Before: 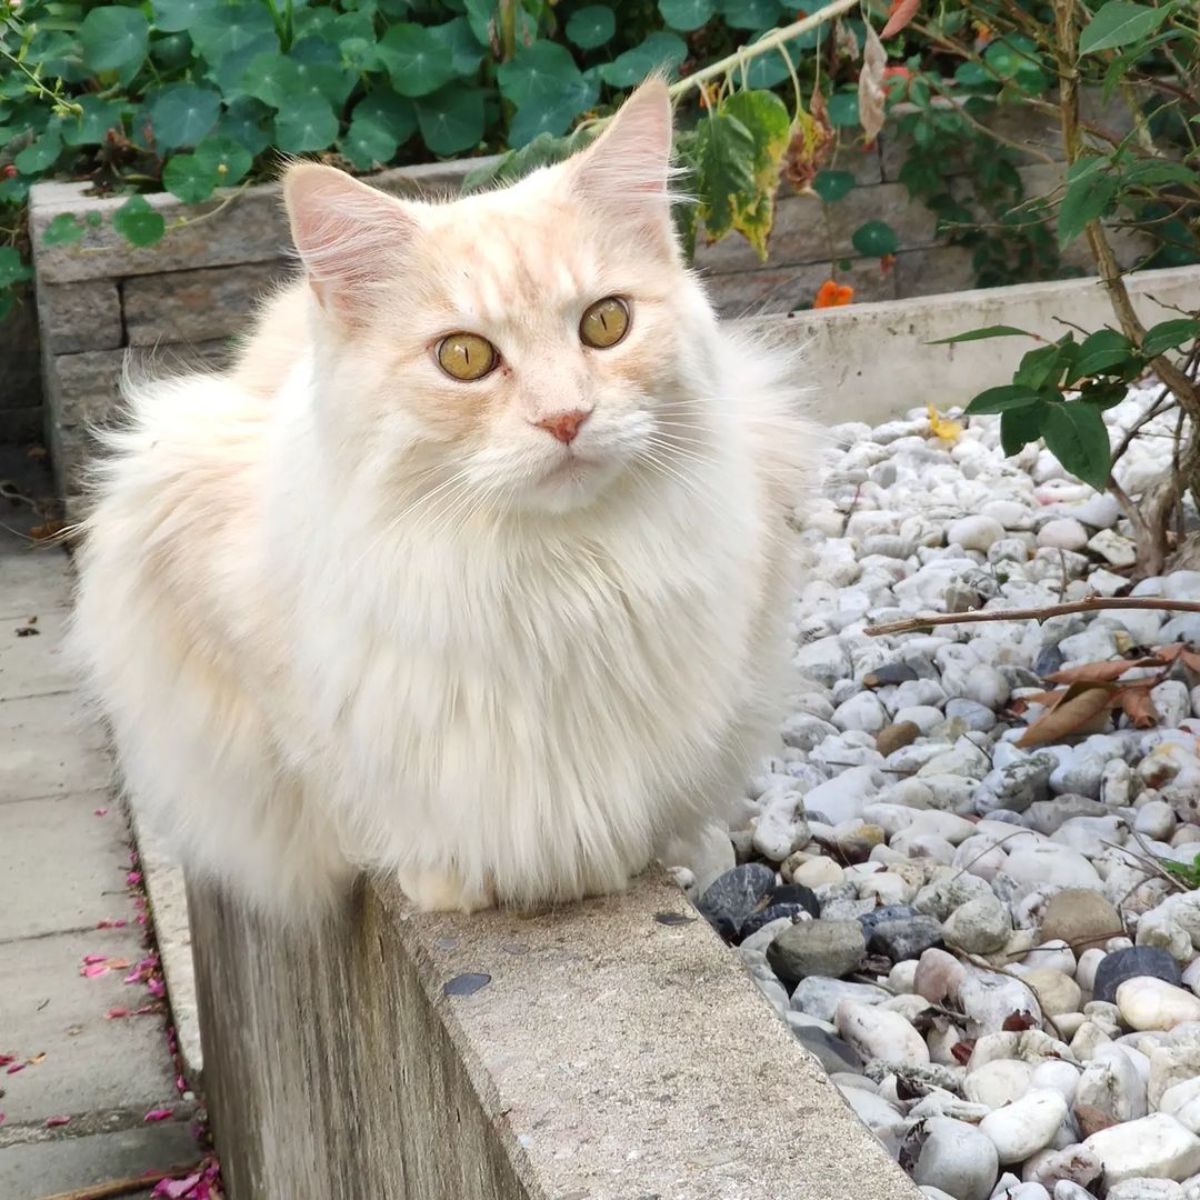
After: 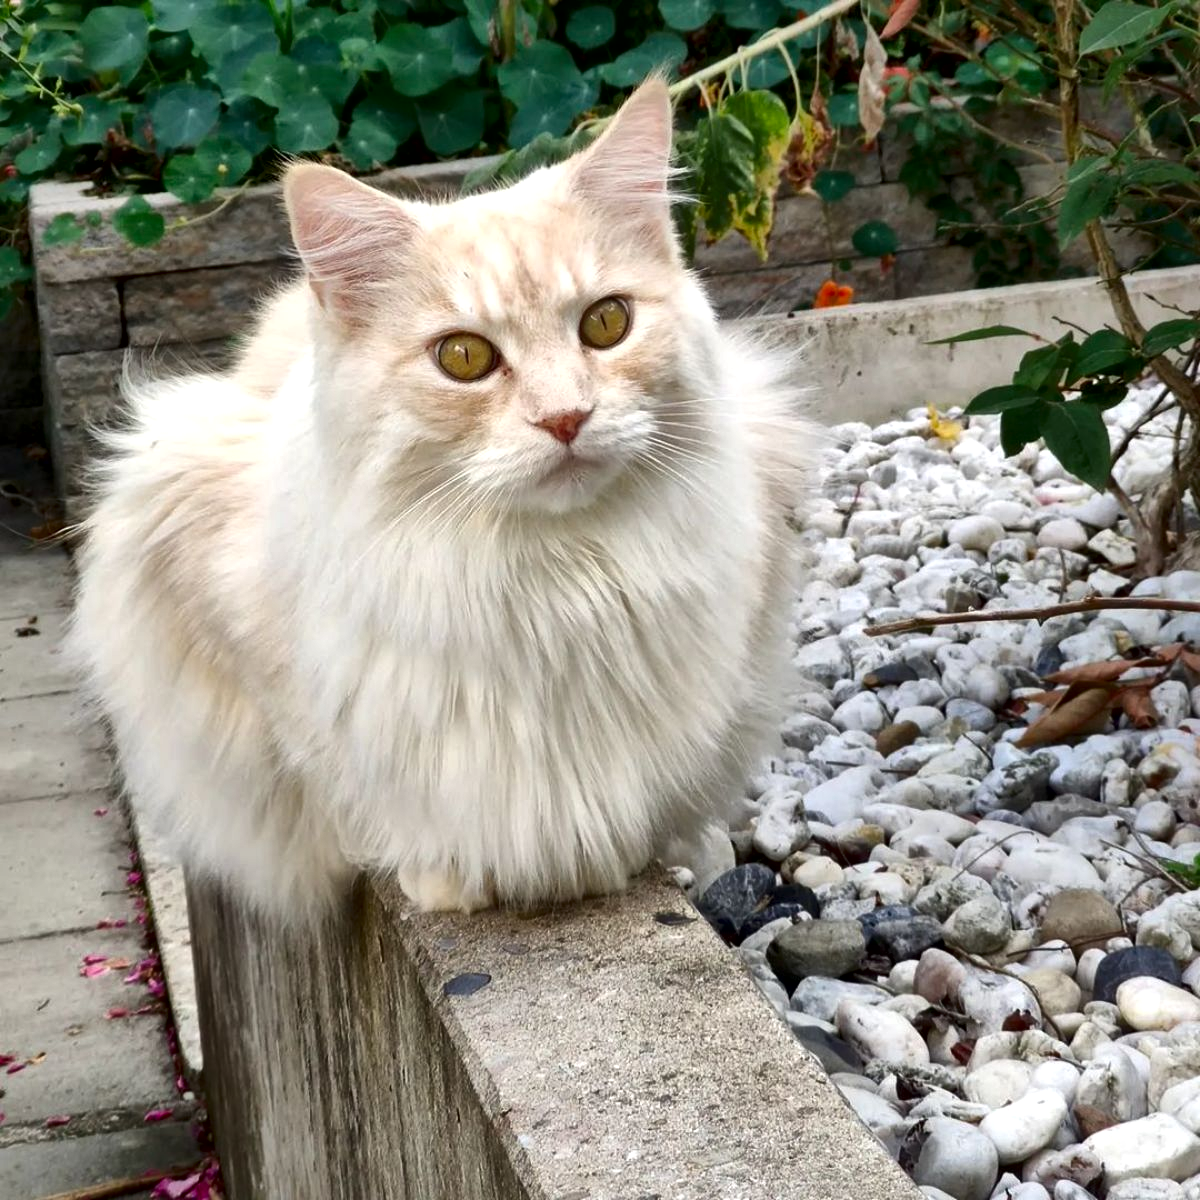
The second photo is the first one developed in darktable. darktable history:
local contrast: mode bilateral grid, contrast 25, coarseness 59, detail 151%, midtone range 0.2
contrast brightness saturation: contrast 0.069, brightness -0.135, saturation 0.062
